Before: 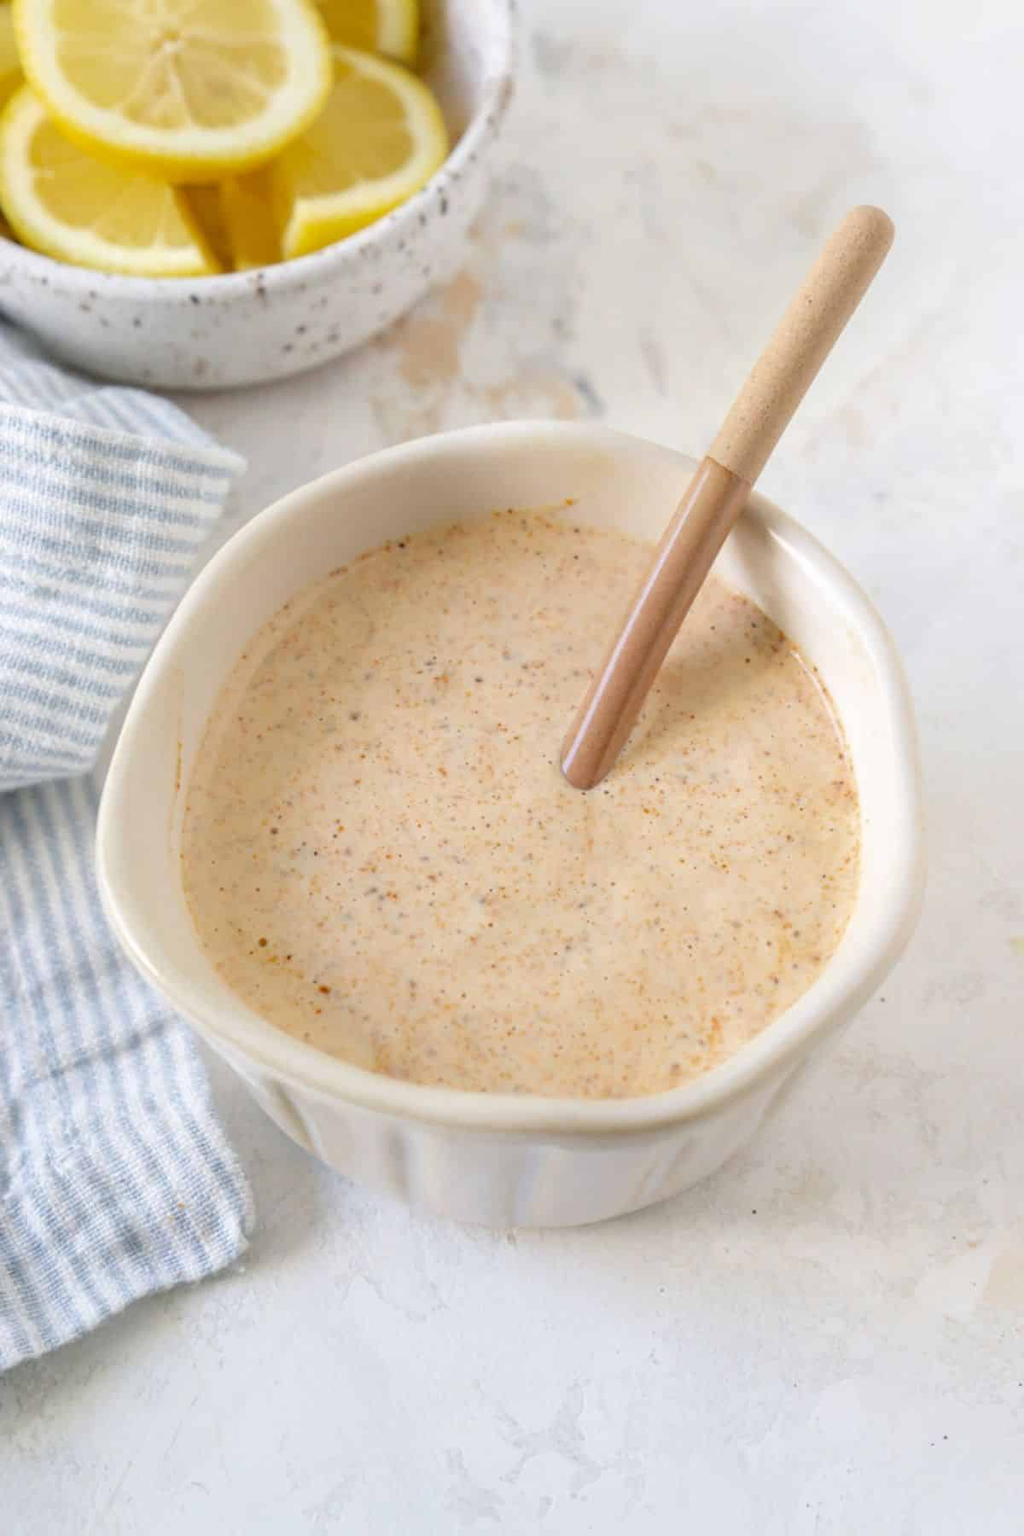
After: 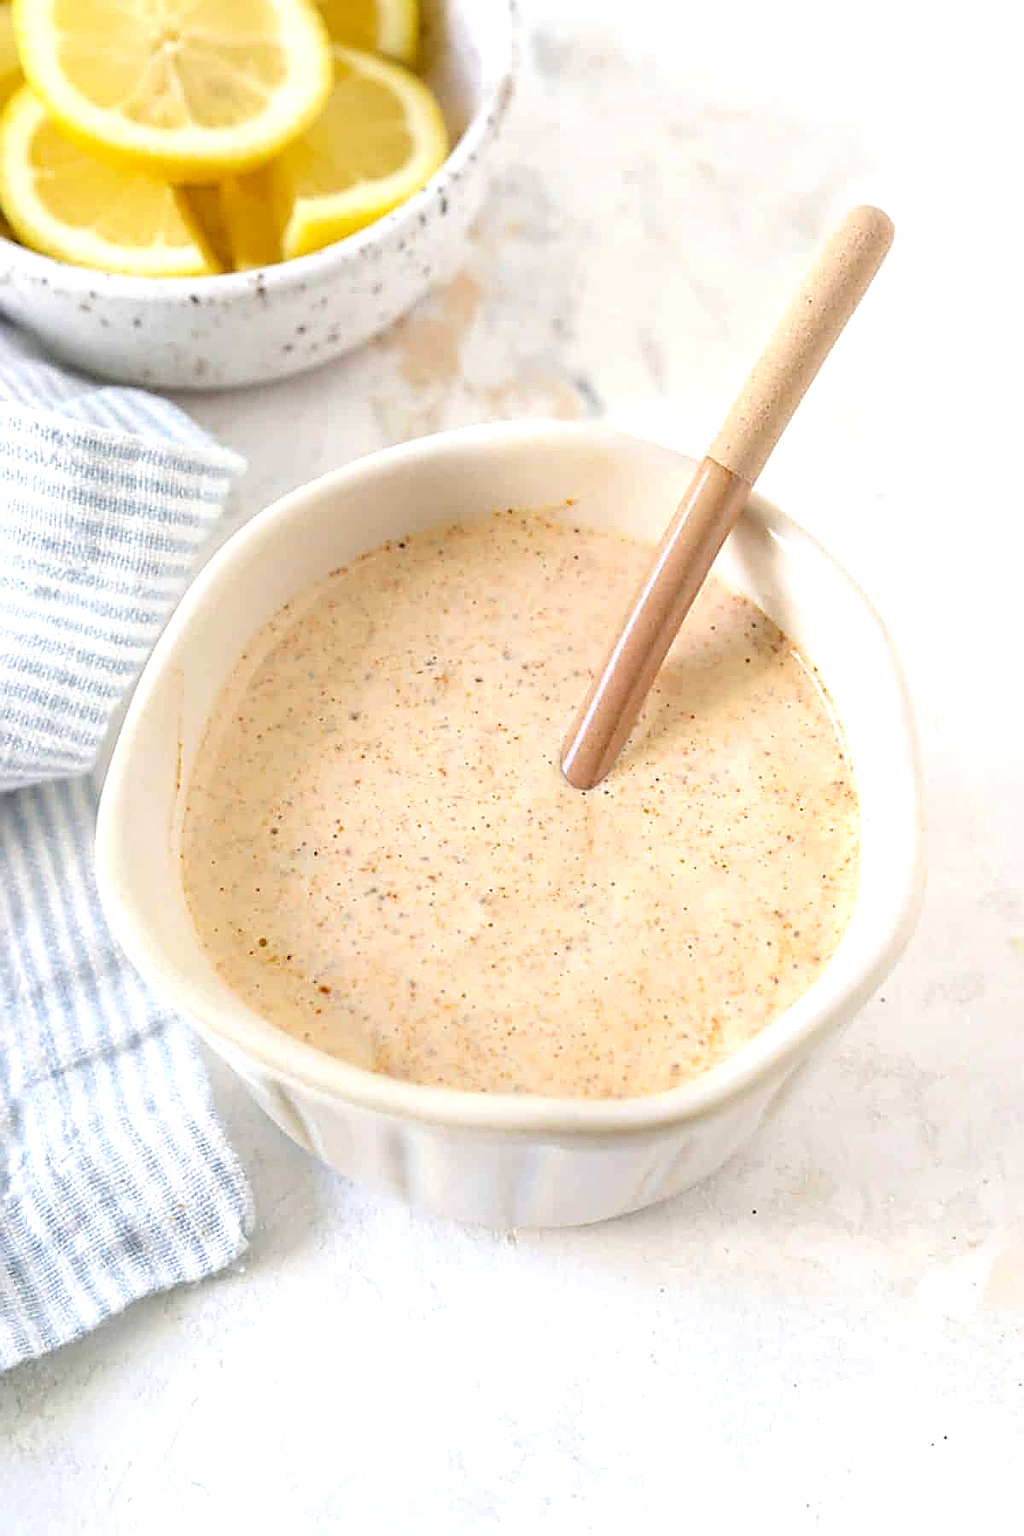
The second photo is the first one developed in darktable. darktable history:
exposure: black level correction 0.001, exposure 0.499 EV, compensate highlight preservation false
sharpen: radius 1.724, amount 1.305
